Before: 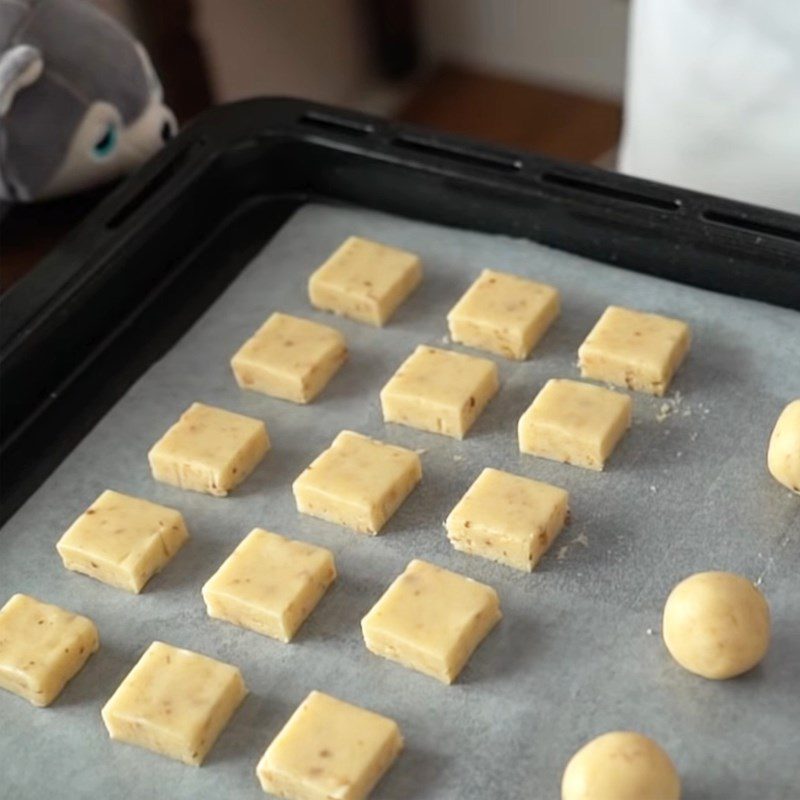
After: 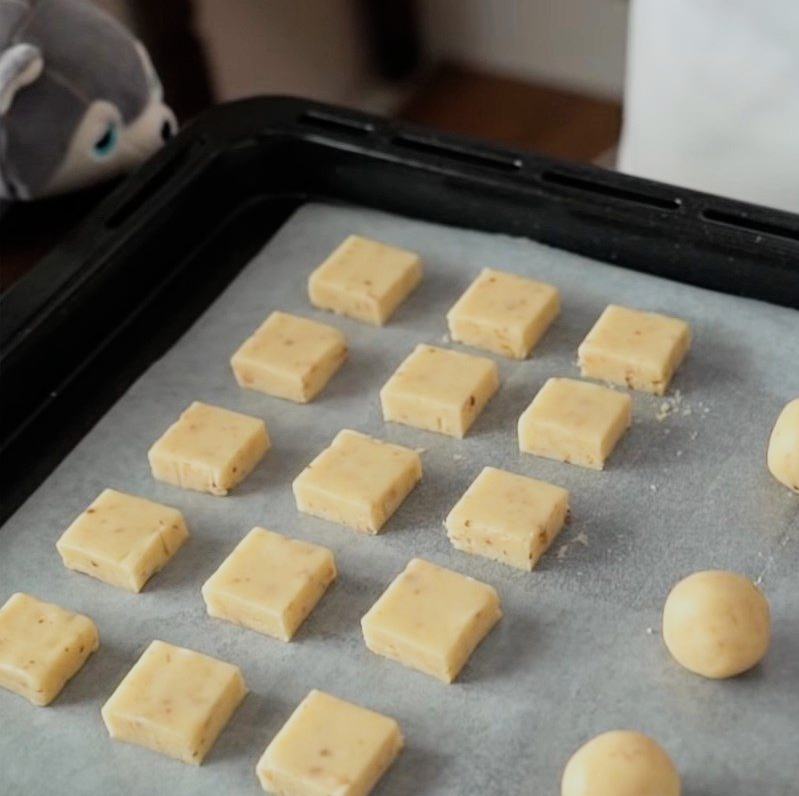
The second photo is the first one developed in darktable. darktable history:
crop: top 0.244%, bottom 0.155%
filmic rgb: black relative exposure -7.65 EV, white relative exposure 4.56 EV, hardness 3.61, contrast 1.059, contrast in shadows safe
exposure: exposure 0.081 EV, compensate exposure bias true, compensate highlight preservation false
